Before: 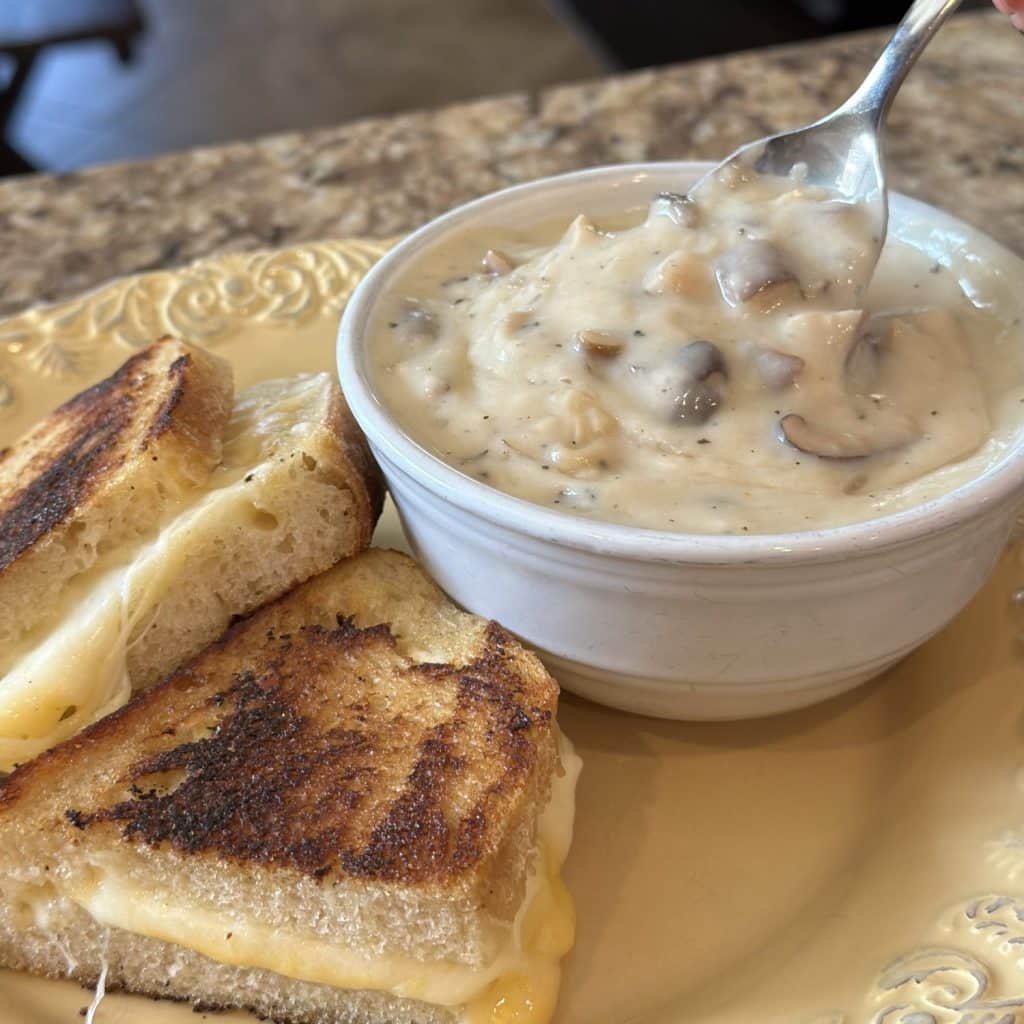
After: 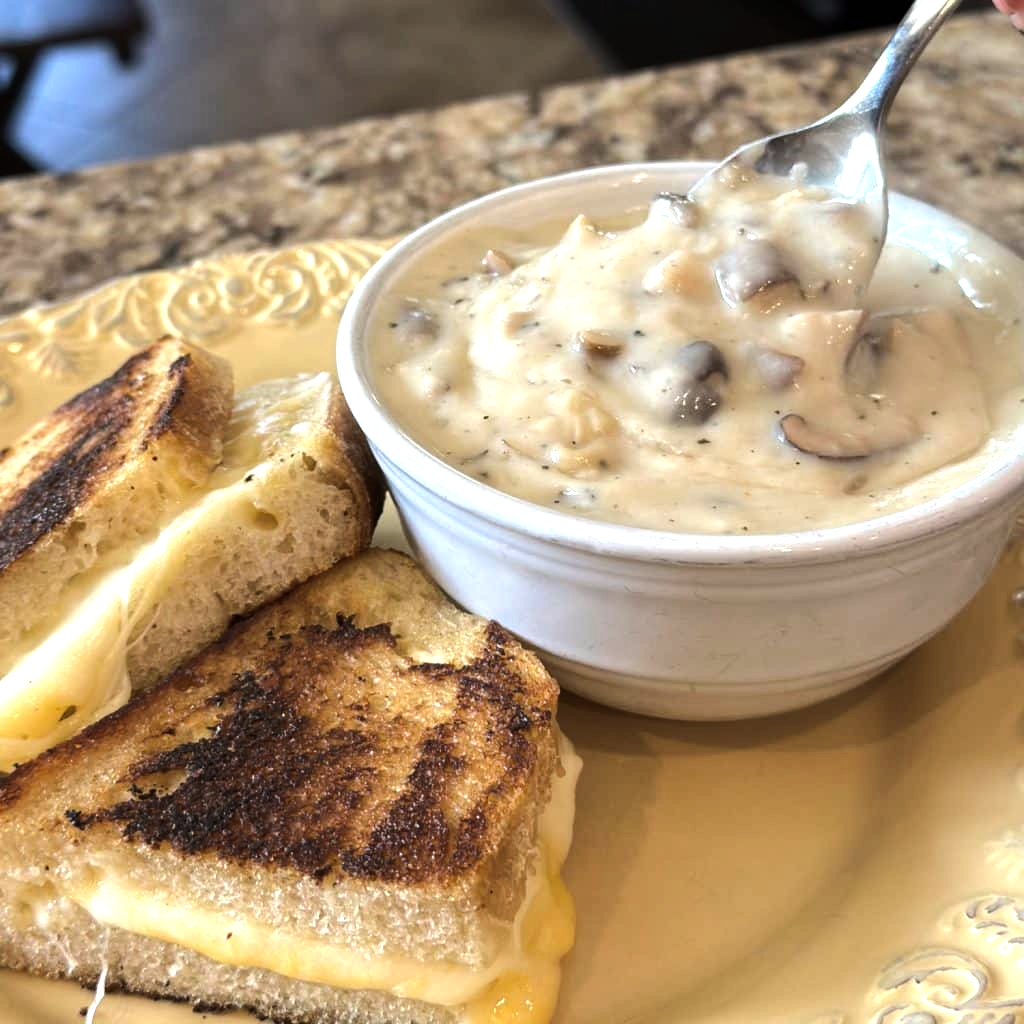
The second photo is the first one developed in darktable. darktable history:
color balance rgb: perceptual saturation grading › global saturation 0.087%, perceptual brilliance grading › highlights 17.425%, perceptual brilliance grading › mid-tones 31.628%, perceptual brilliance grading › shadows -30.68%, global vibrance 9.428%
